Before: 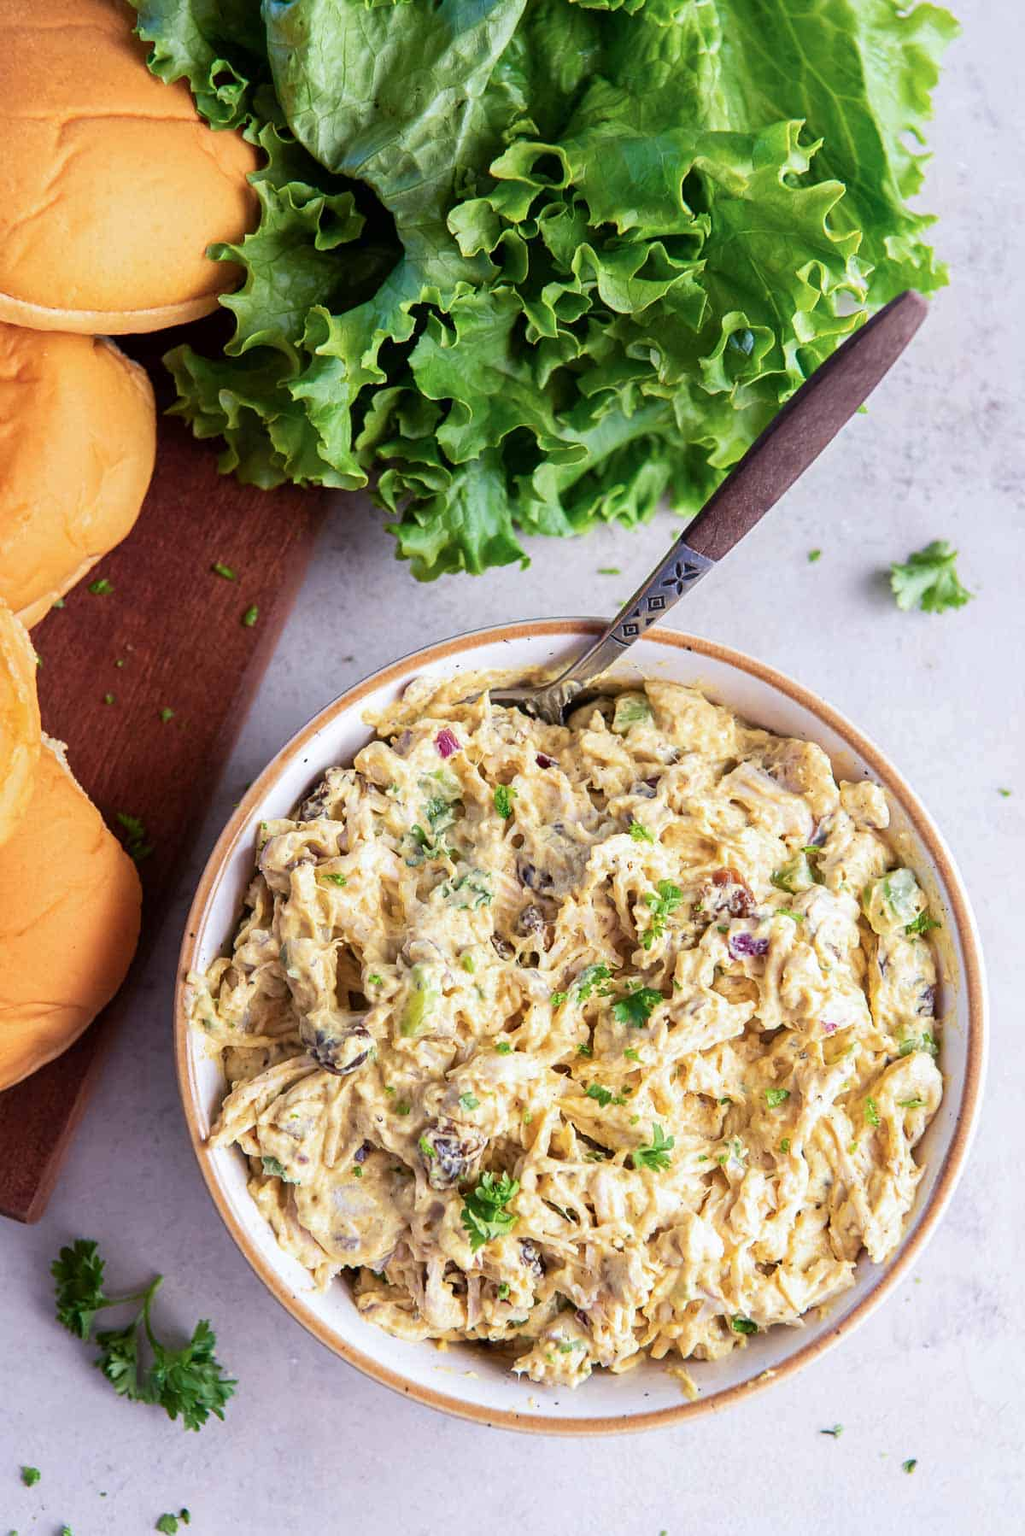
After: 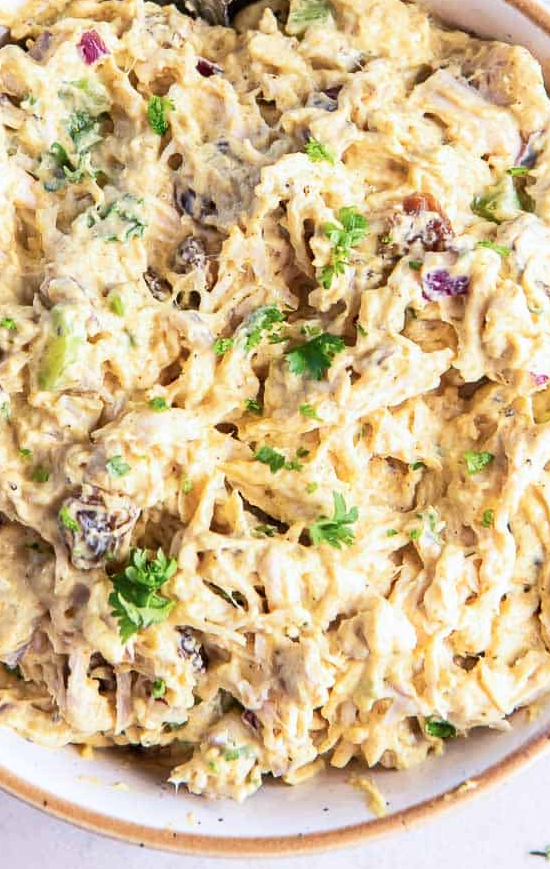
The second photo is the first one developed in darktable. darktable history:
crop: left 35.921%, top 45.784%, right 18.199%, bottom 5.831%
shadows and highlights: shadows 1.21, highlights 39.34
